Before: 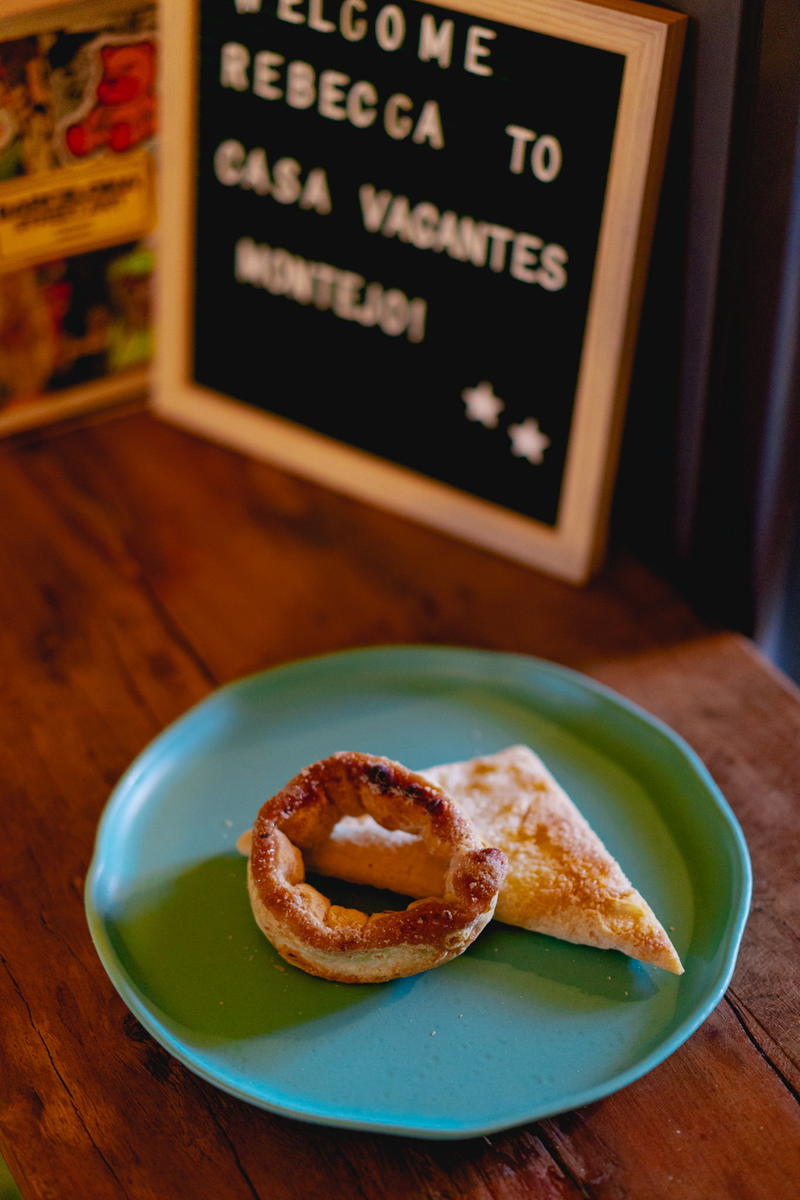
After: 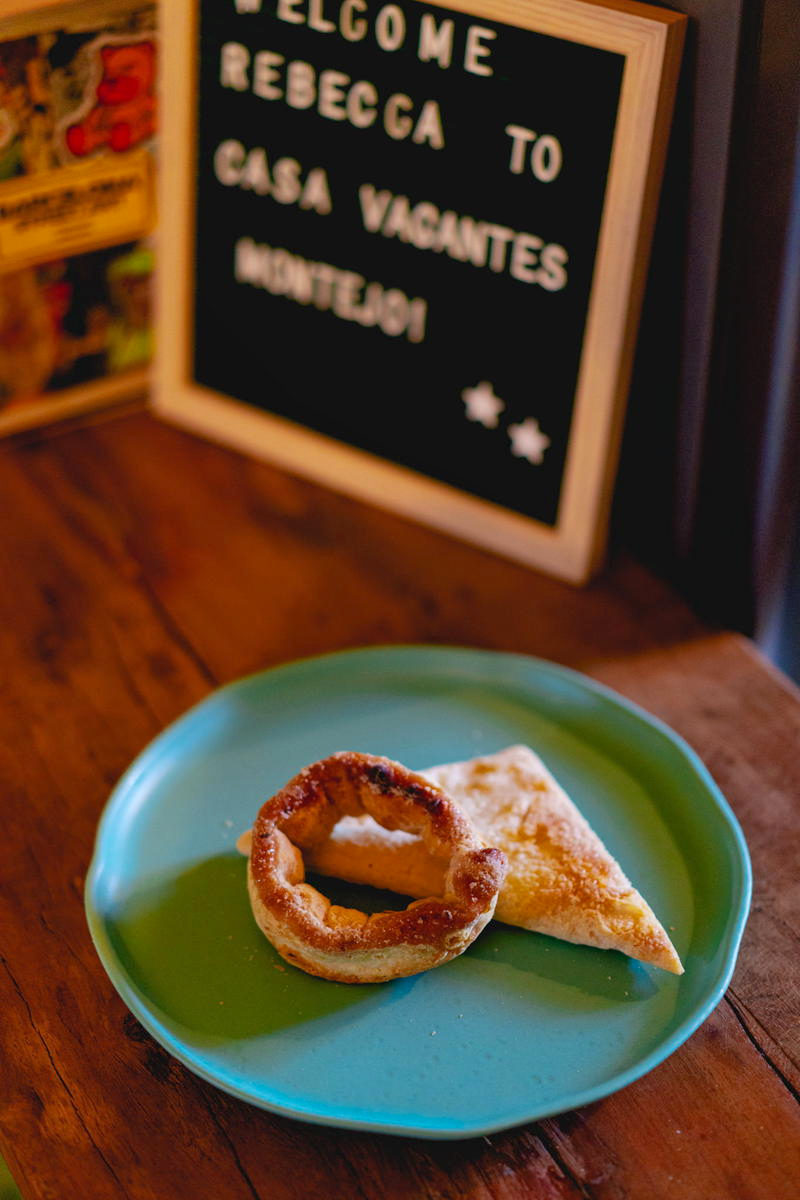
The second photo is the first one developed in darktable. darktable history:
exposure: exposure 0.29 EV, compensate highlight preservation false
shadows and highlights: shadows 25, white point adjustment -3, highlights -30
